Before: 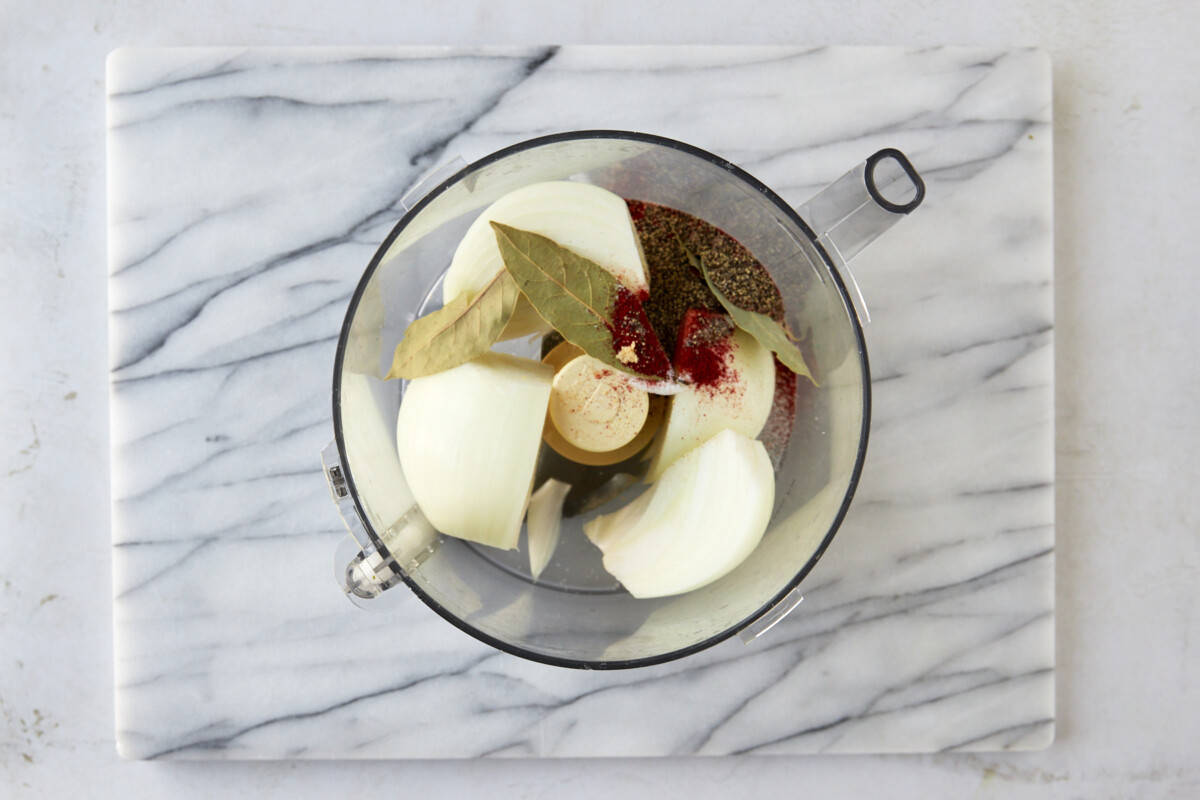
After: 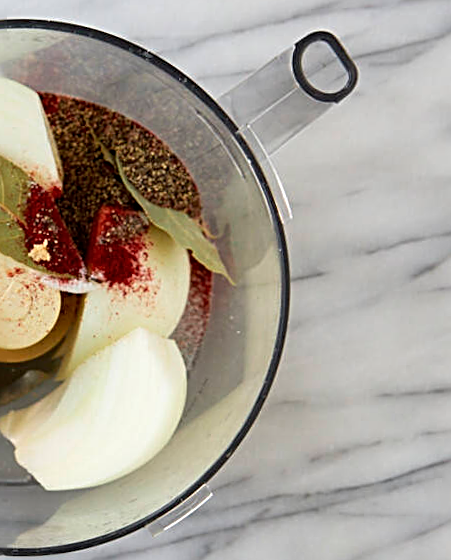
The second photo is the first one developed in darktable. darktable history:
sharpen: radius 2.531, amount 0.628
crop: left 45.721%, top 13.393%, right 14.118%, bottom 10.01%
rotate and perspective: rotation 0.062°, lens shift (vertical) 0.115, lens shift (horizontal) -0.133, crop left 0.047, crop right 0.94, crop top 0.061, crop bottom 0.94
